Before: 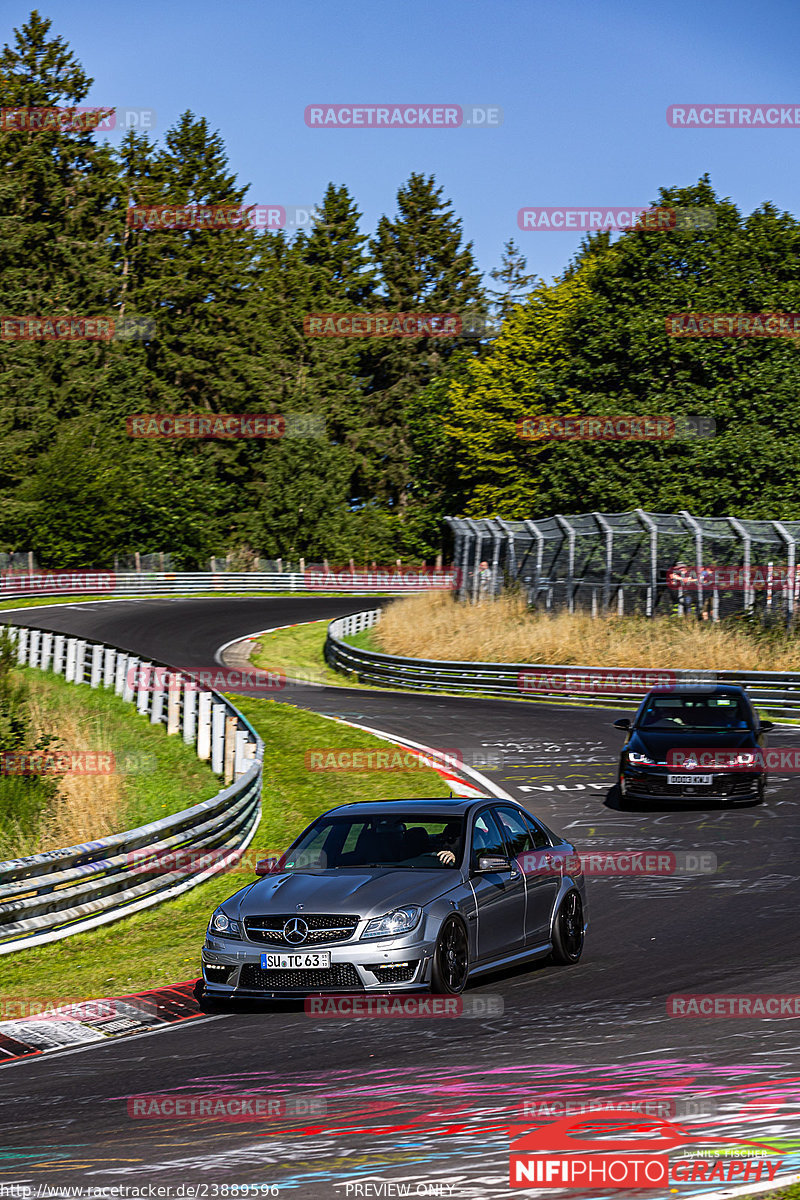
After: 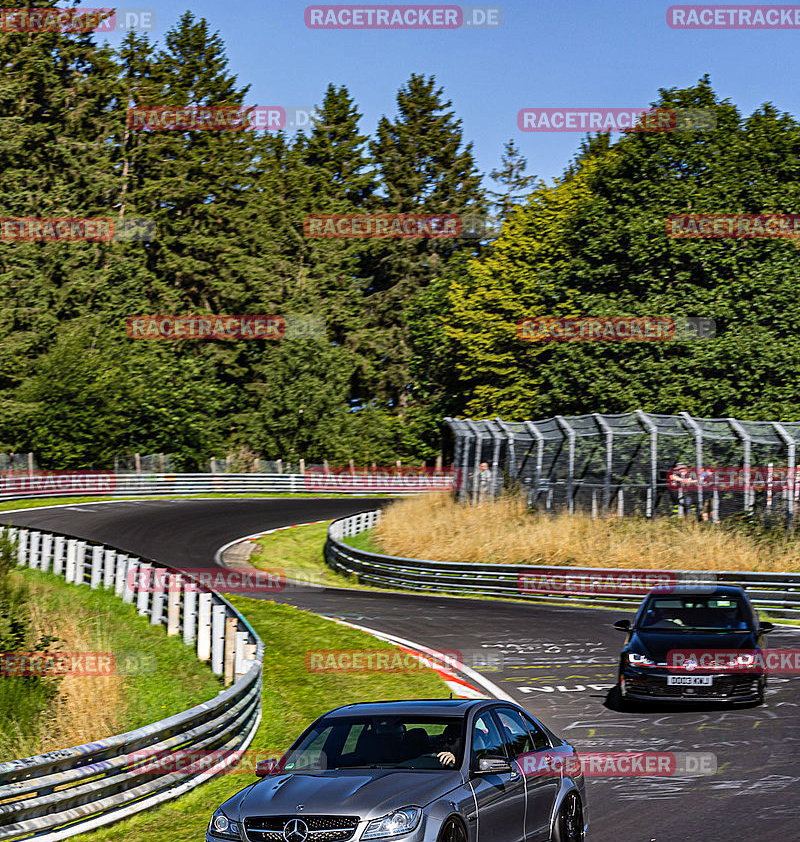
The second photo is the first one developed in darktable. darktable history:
crop and rotate: top 8.29%, bottom 21.464%
shadows and highlights: shadows 60.08, soften with gaussian
haze removal: compatibility mode true, adaptive false
